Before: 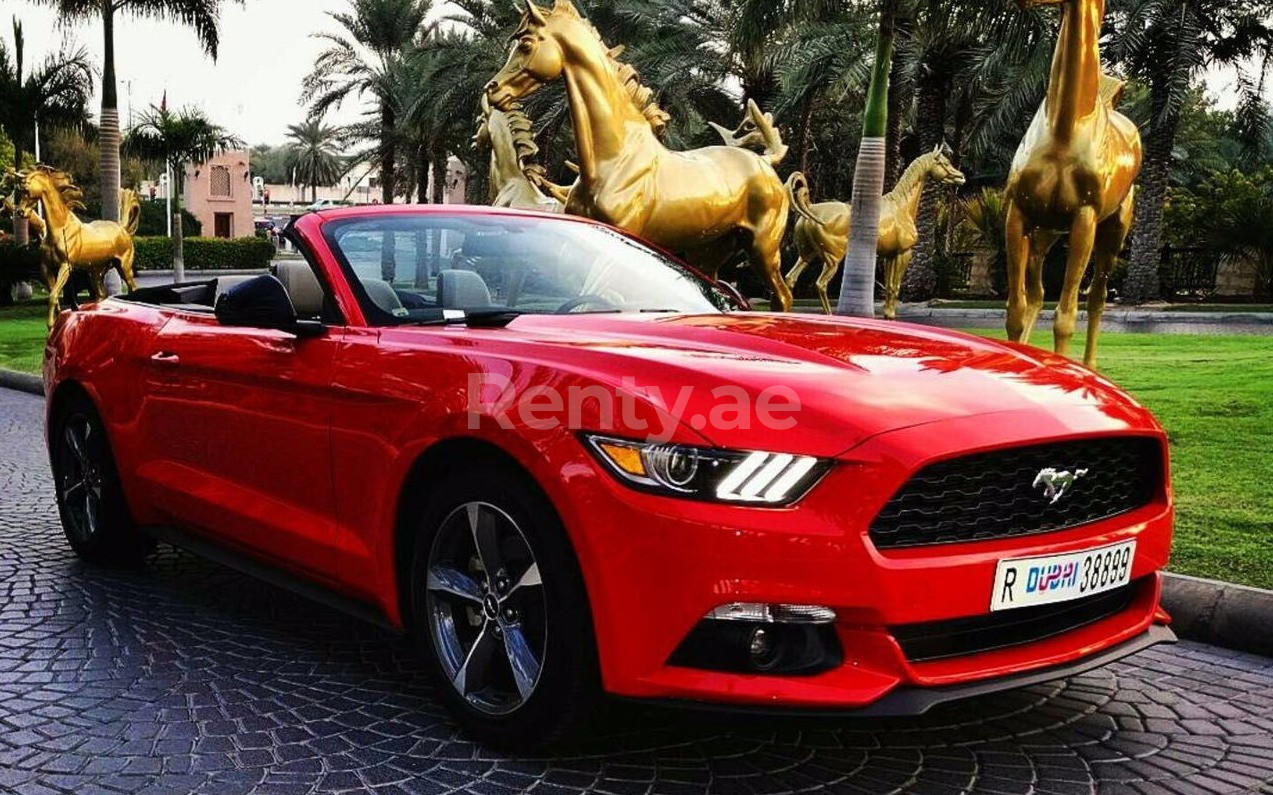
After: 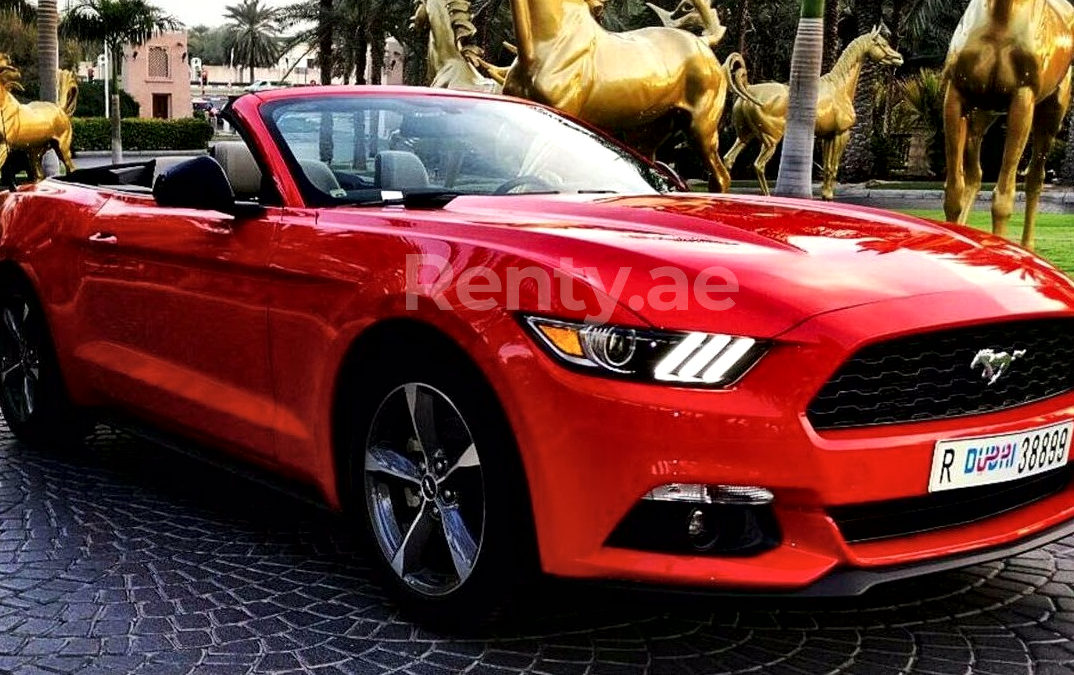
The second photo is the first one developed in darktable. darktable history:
crop and rotate: left 4.897%, top 14.98%, right 10.668%
local contrast: mode bilateral grid, contrast 25, coarseness 60, detail 152%, midtone range 0.2
